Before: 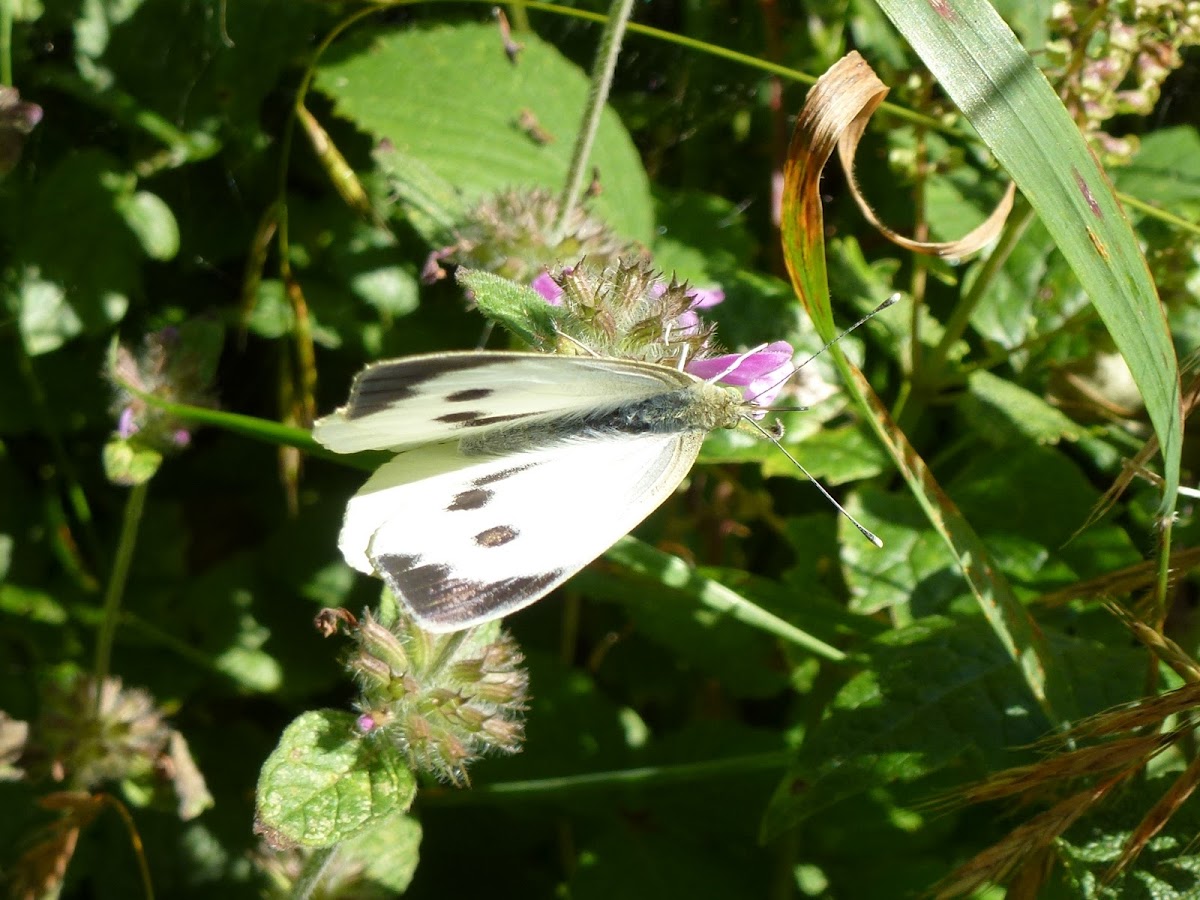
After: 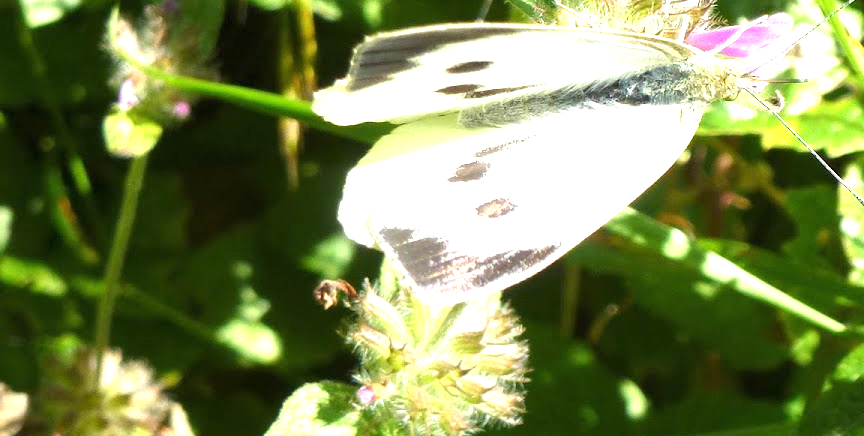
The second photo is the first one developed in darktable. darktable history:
crop: top 36.498%, right 27.964%, bottom 14.995%
exposure: black level correction 0, exposure 1.388 EV, compensate exposure bias true, compensate highlight preservation false
